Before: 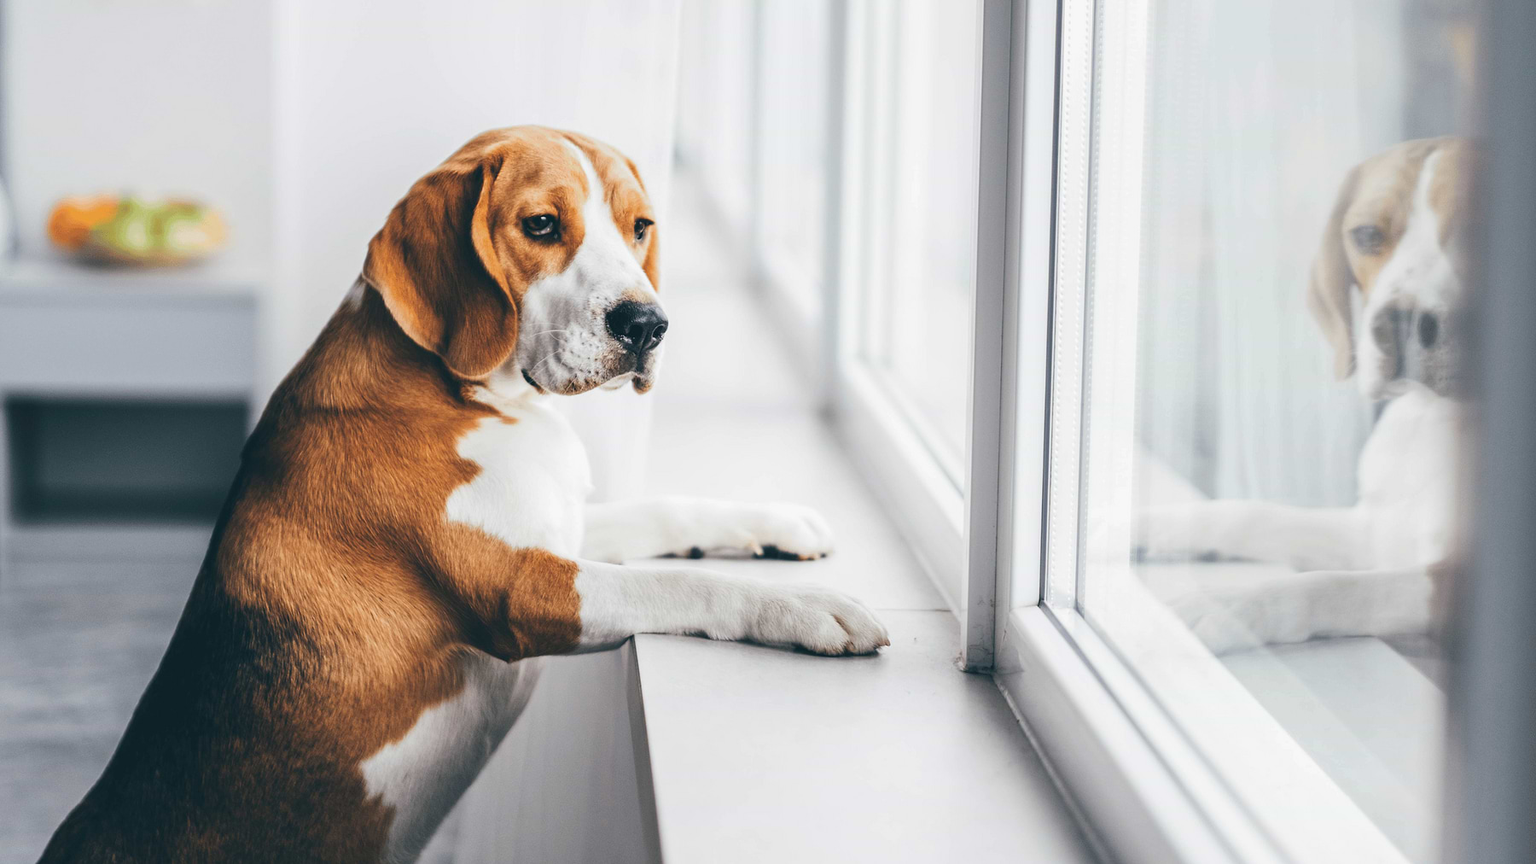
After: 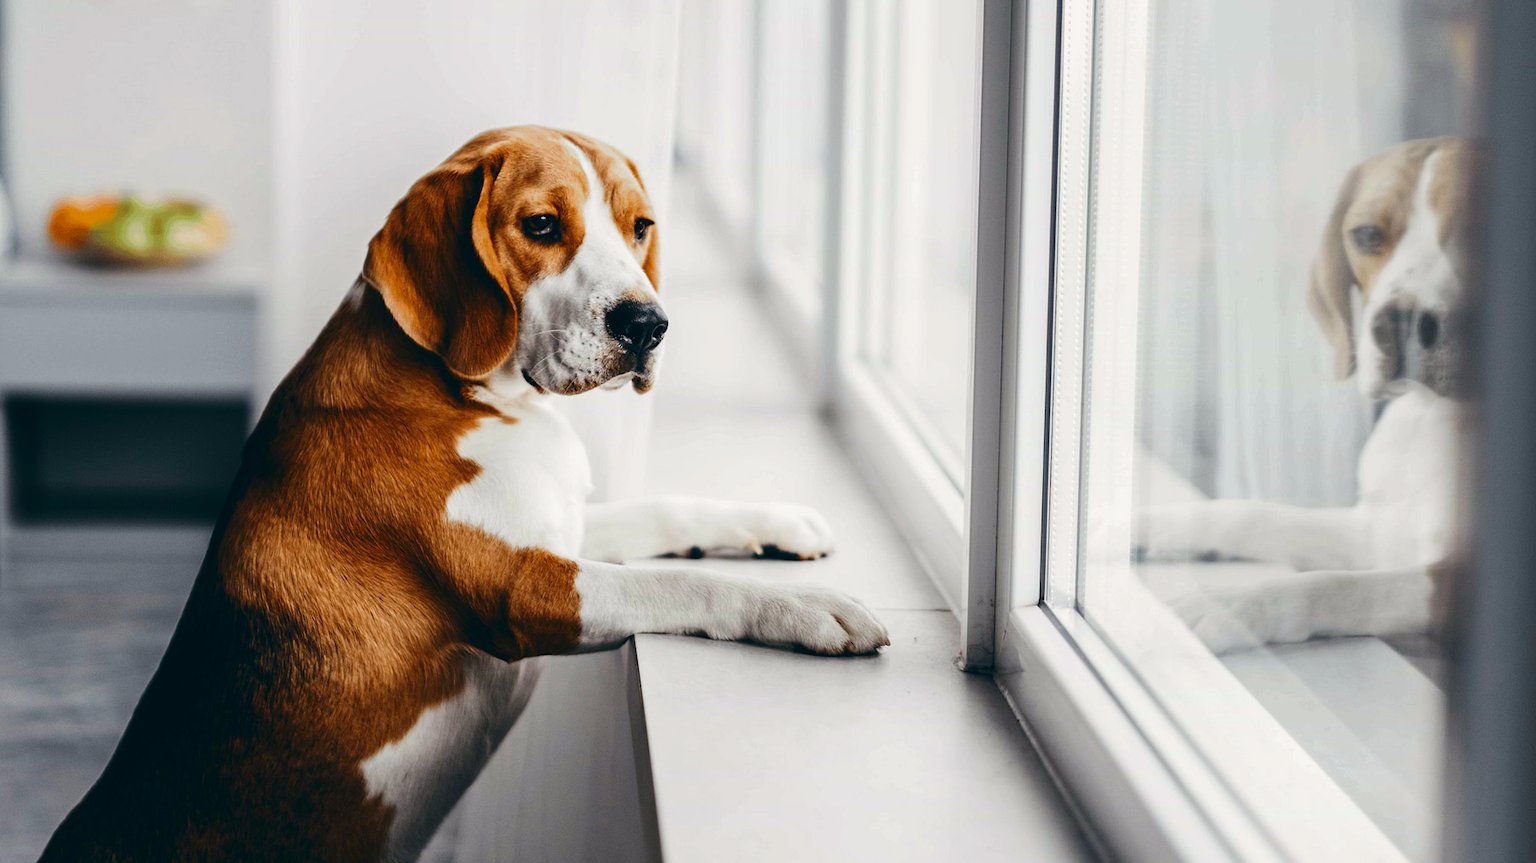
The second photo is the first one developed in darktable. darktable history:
contrast brightness saturation: contrast 0.1, brightness -0.26, saturation 0.14
white balance: red 1.009, blue 0.985
